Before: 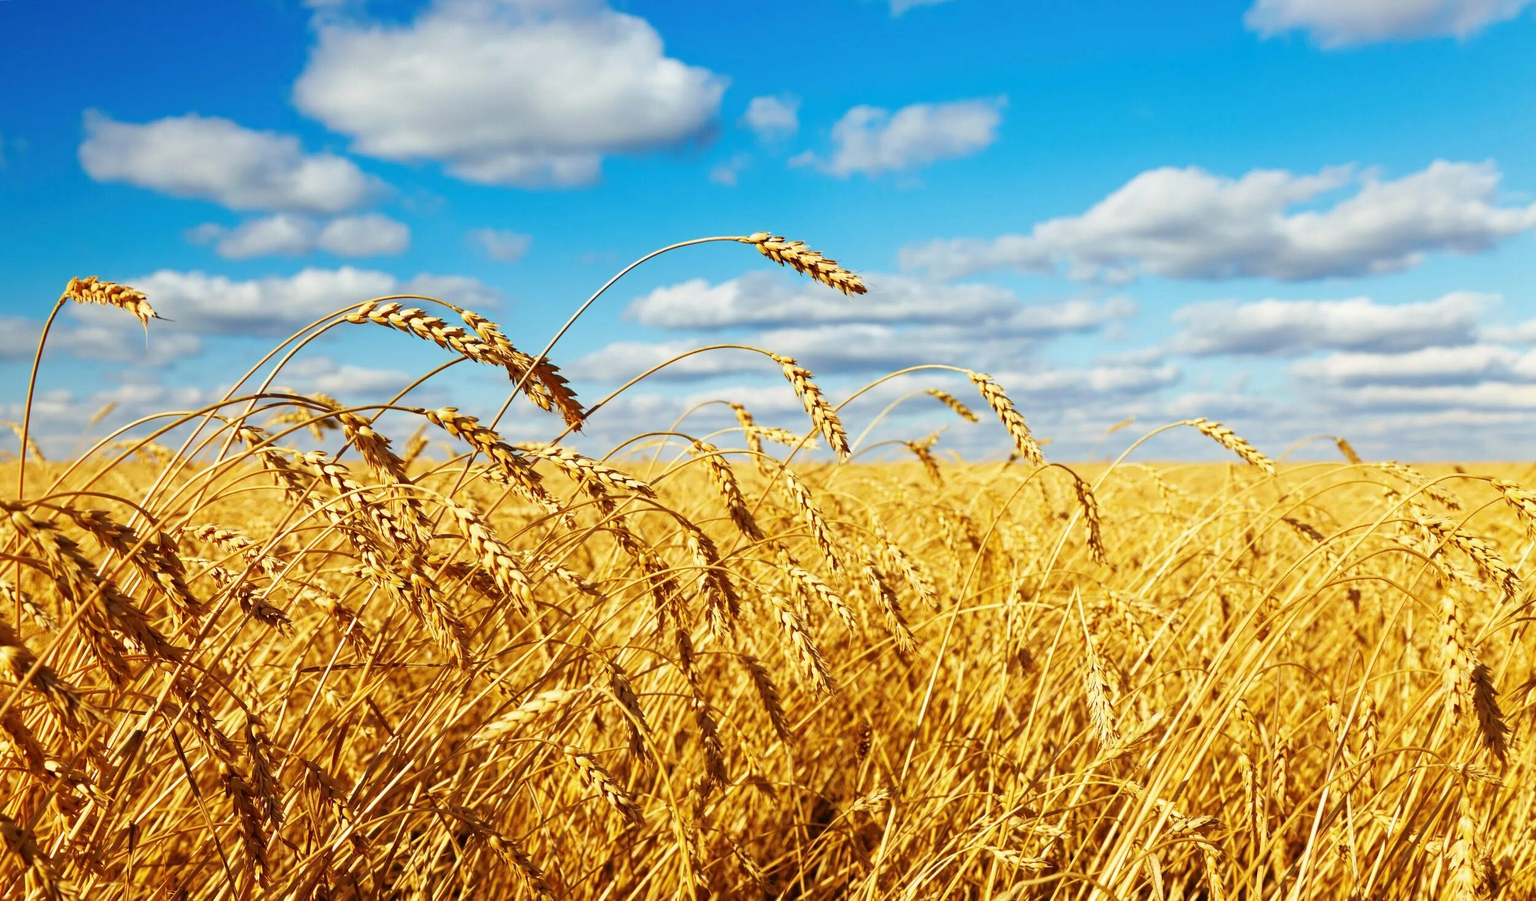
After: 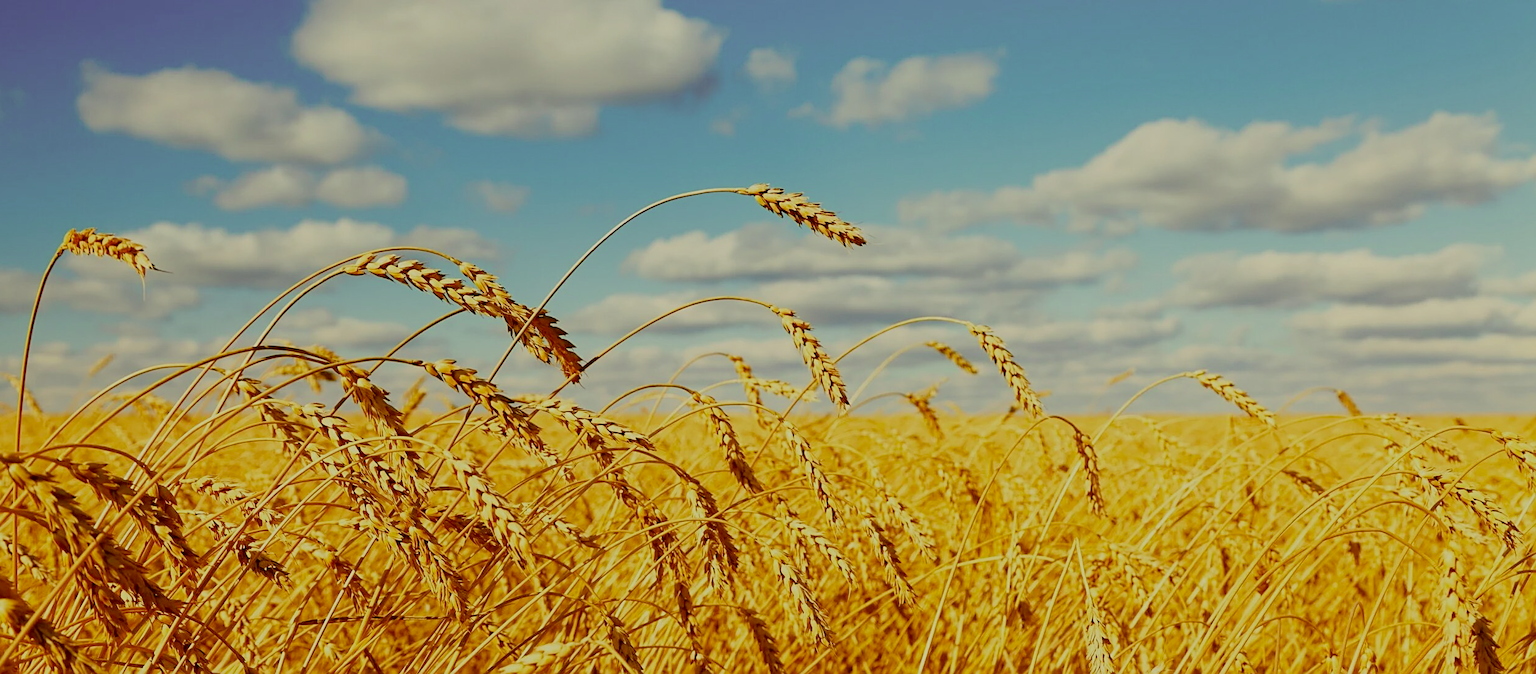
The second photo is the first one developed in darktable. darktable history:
exposure: exposure -0.156 EV, compensate highlight preservation false
sharpen: on, module defaults
filmic rgb: black relative exposure -6.62 EV, white relative exposure 4.74 EV, hardness 3.15, contrast 0.807
crop: left 0.235%, top 5.51%, bottom 19.81%
color correction: highlights a* -5.22, highlights b* 9.8, shadows a* 9.36, shadows b* 24.41
